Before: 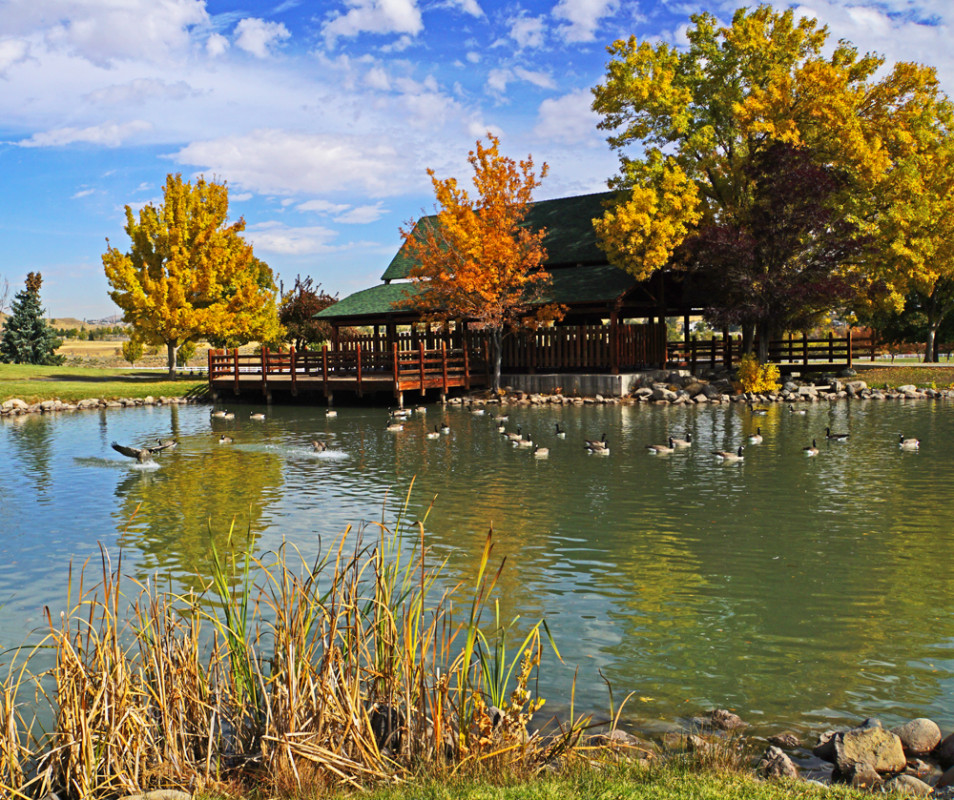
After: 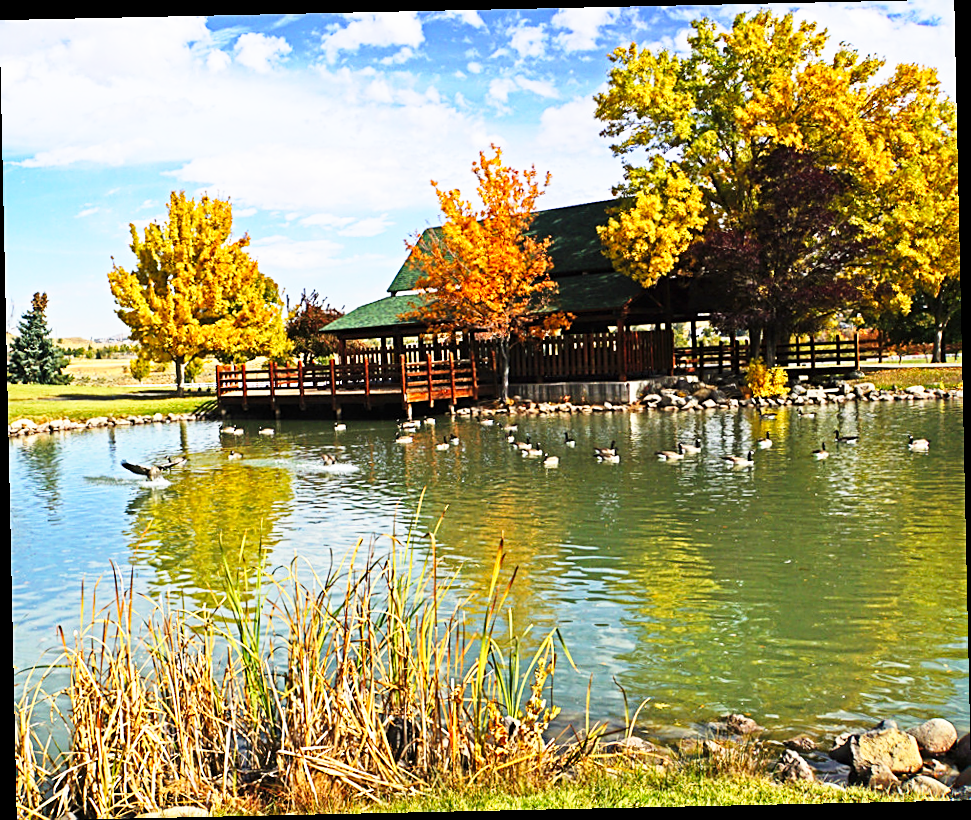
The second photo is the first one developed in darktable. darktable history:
sharpen: on, module defaults
tone equalizer: on, module defaults
rotate and perspective: rotation -1.24°, automatic cropping off
base curve: curves: ch0 [(0, 0) (0.026, 0.03) (0.109, 0.232) (0.351, 0.748) (0.669, 0.968) (1, 1)], preserve colors none
